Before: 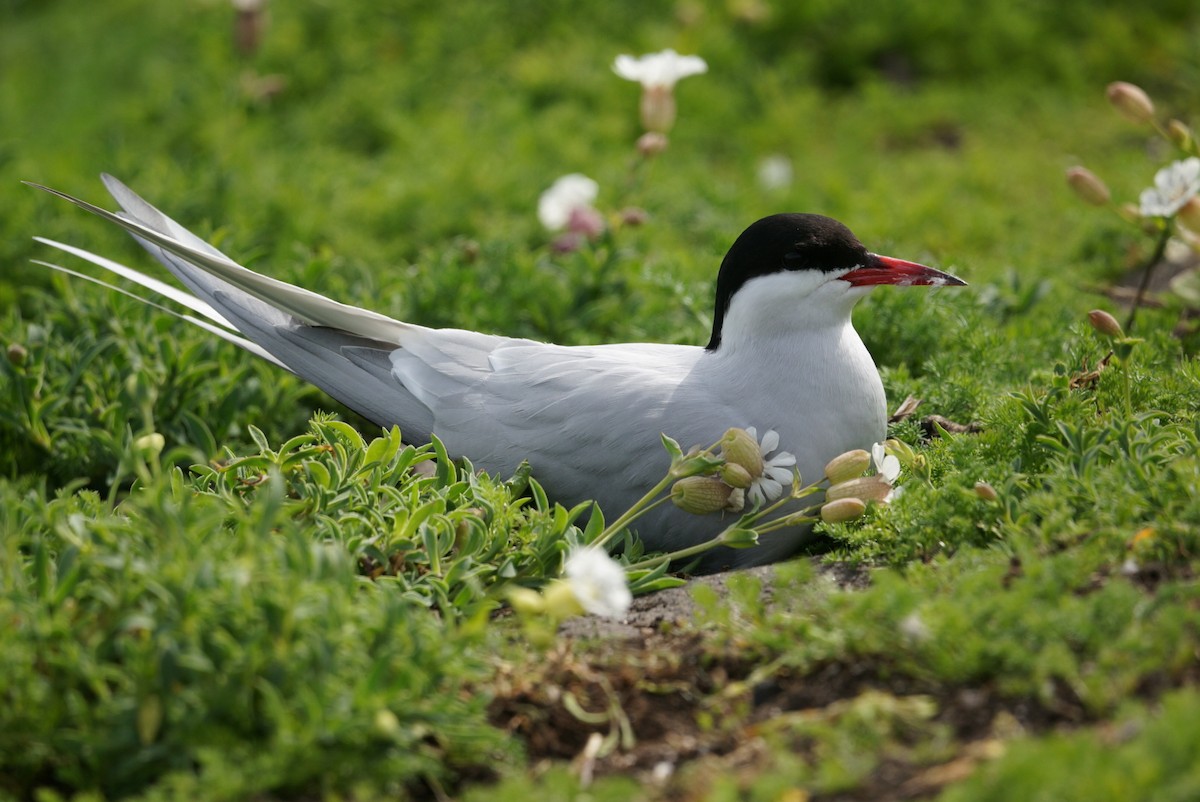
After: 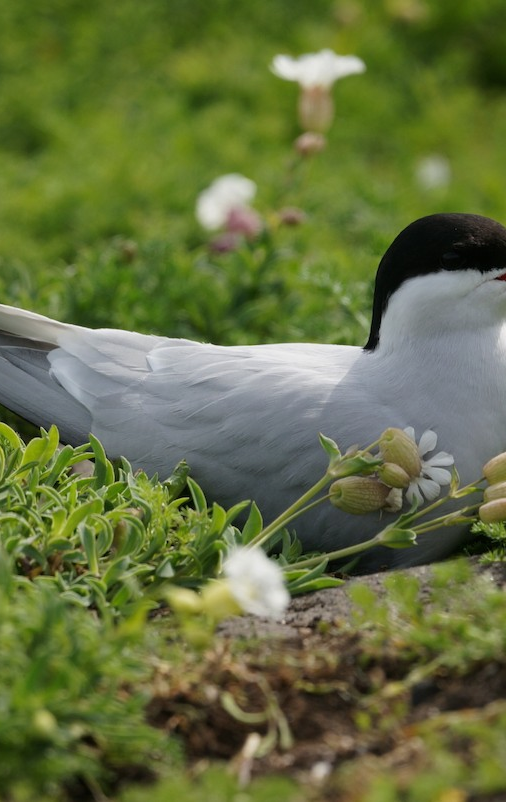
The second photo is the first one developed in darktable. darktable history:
crop: left 28.583%, right 29.231%
exposure: exposure -0.157 EV, compensate highlight preservation false
